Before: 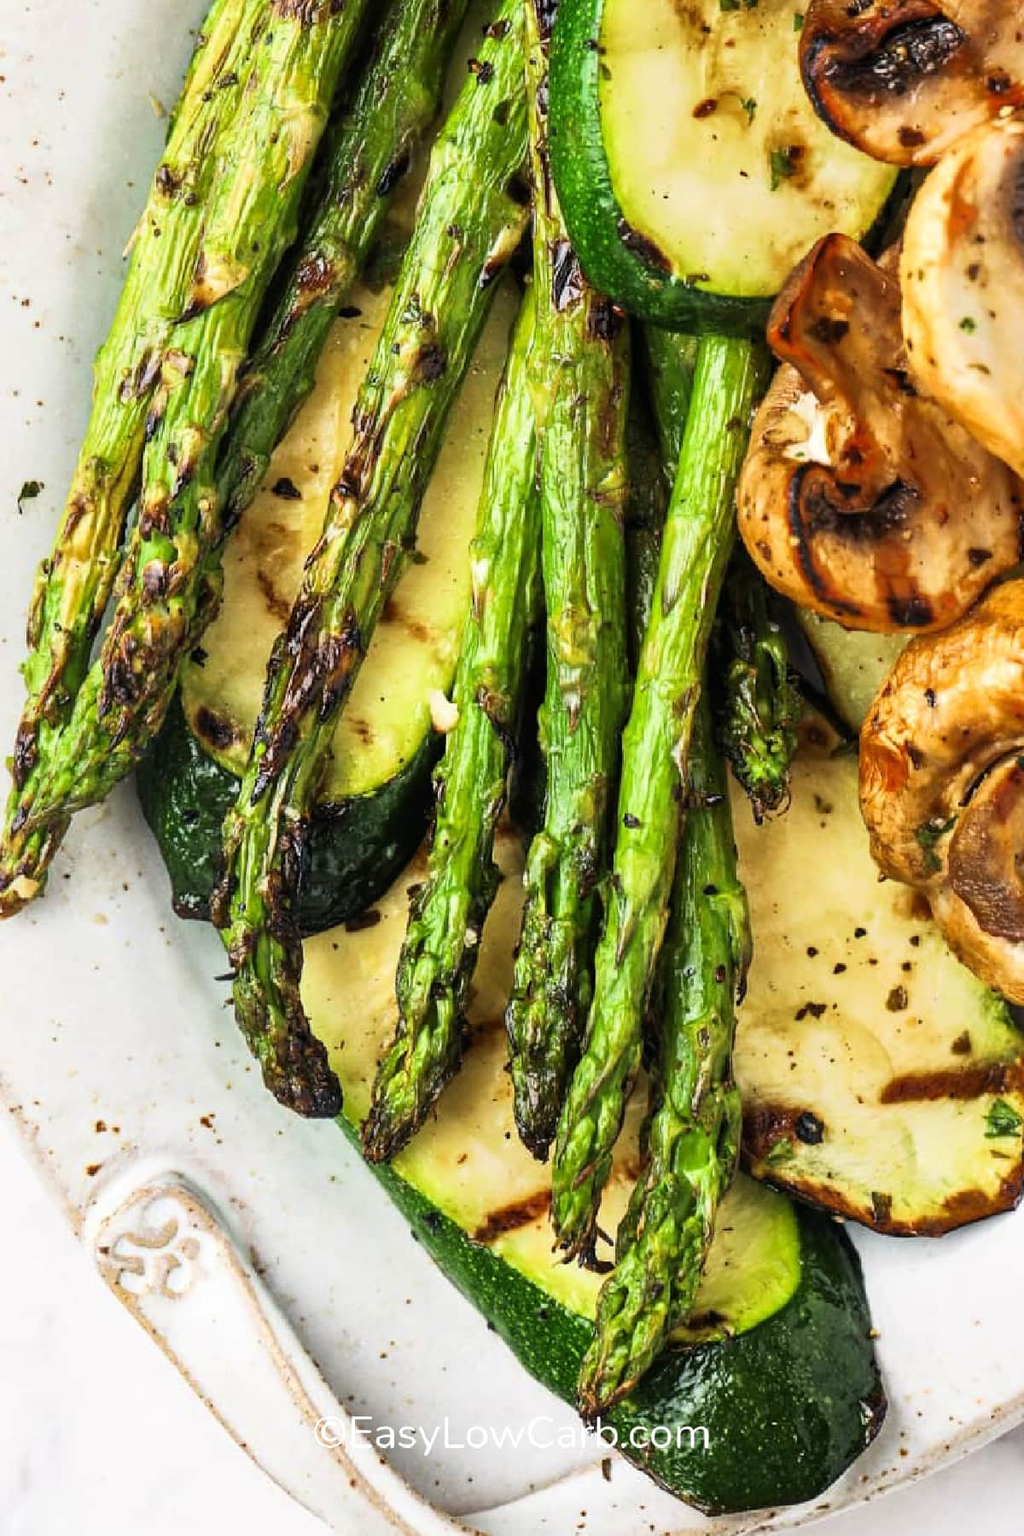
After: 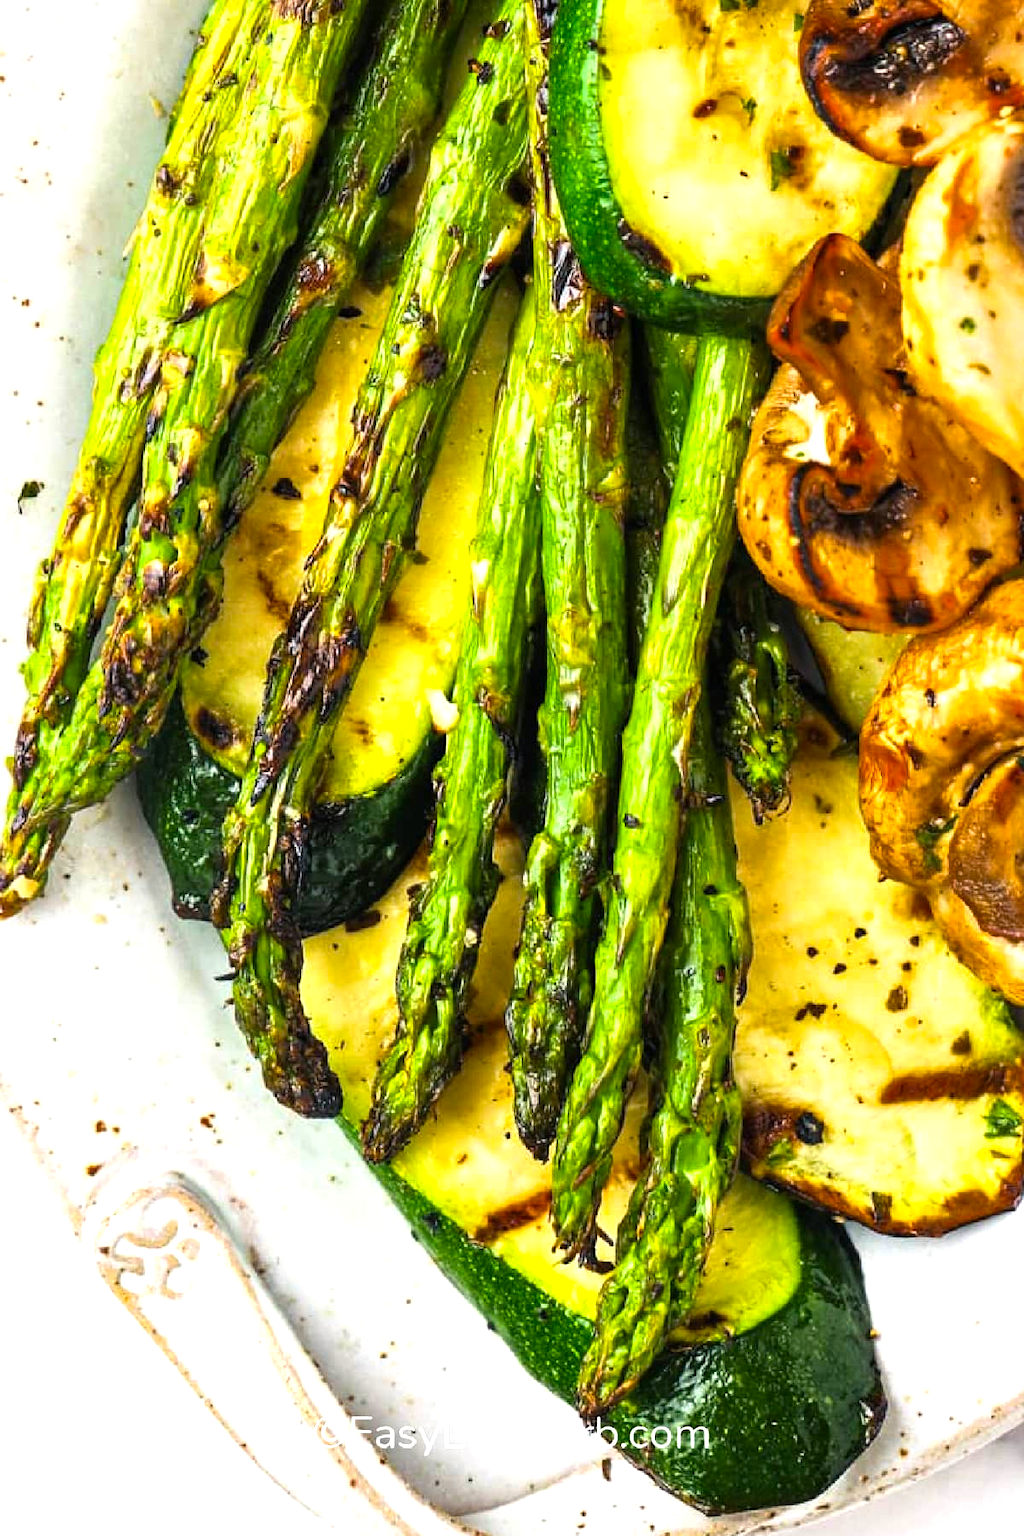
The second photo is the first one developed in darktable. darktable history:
tone equalizer: on, module defaults
color balance rgb: shadows lift › chroma 2.034%, shadows lift › hue 247.09°, linear chroma grading › global chroma 15.415%, perceptual saturation grading › global saturation 9.593%, perceptual brilliance grading › global brilliance 11.826%
